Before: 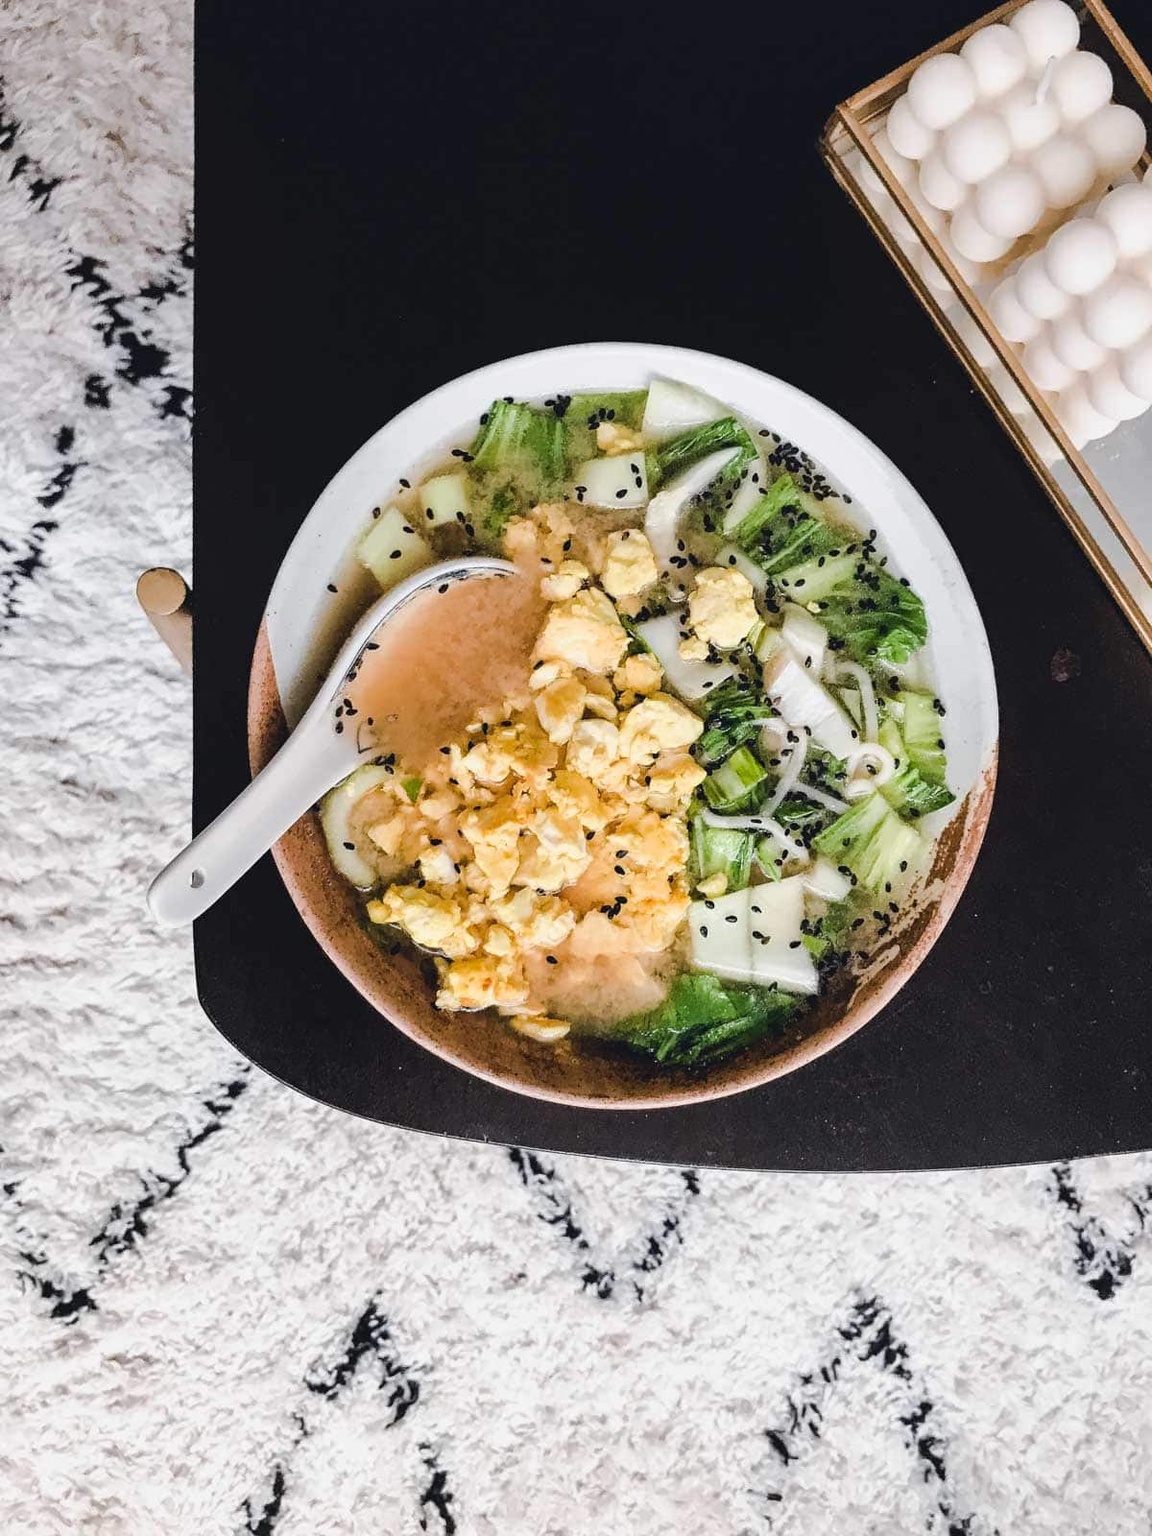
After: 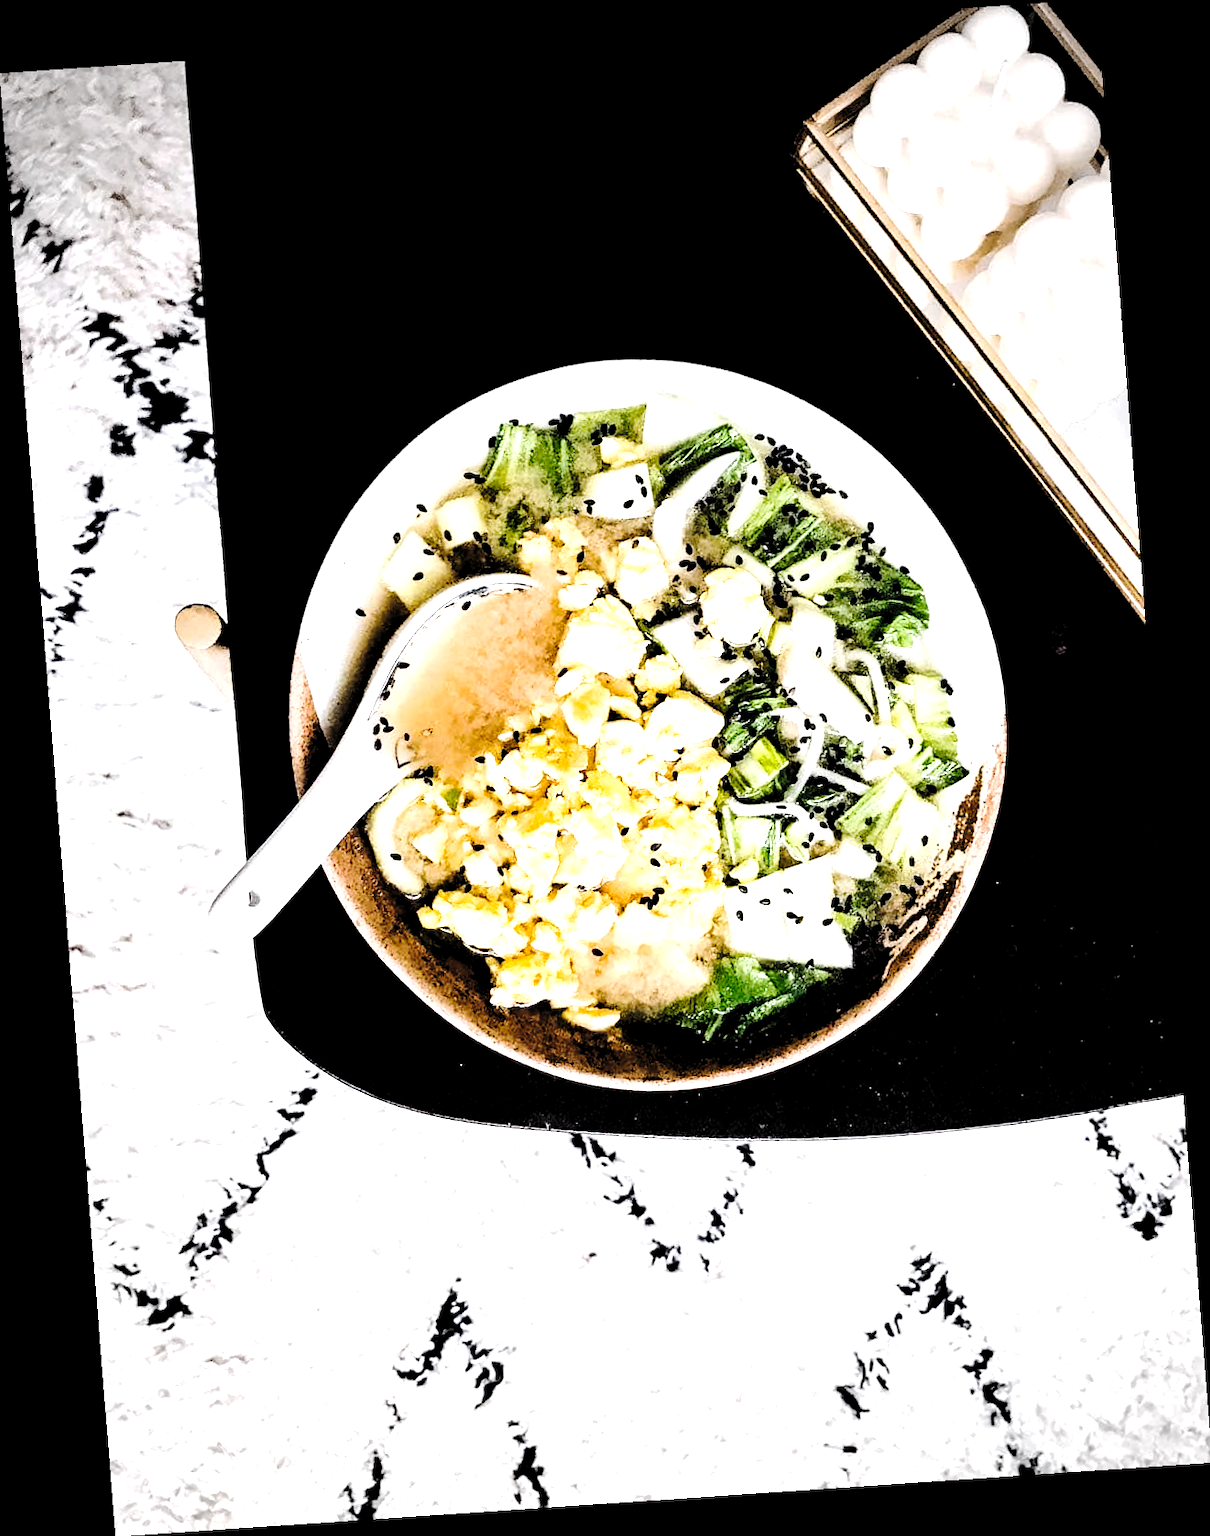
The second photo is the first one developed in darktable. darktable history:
tone curve: curves: ch0 [(0, 0) (0.003, 0.058) (0.011, 0.061) (0.025, 0.065) (0.044, 0.076) (0.069, 0.083) (0.1, 0.09) (0.136, 0.102) (0.177, 0.145) (0.224, 0.196) (0.277, 0.278) (0.335, 0.375) (0.399, 0.486) (0.468, 0.578) (0.543, 0.651) (0.623, 0.717) (0.709, 0.783) (0.801, 0.838) (0.898, 0.91) (1, 1)], preserve colors none
vignetting: fall-off radius 31.48%, brightness -0.472
tone equalizer: -8 EV -0.75 EV, -7 EV -0.7 EV, -6 EV -0.6 EV, -5 EV -0.4 EV, -3 EV 0.4 EV, -2 EV 0.6 EV, -1 EV 0.7 EV, +0 EV 0.75 EV, edges refinement/feathering 500, mask exposure compensation -1.57 EV, preserve details no
rotate and perspective: rotation -4.2°, shear 0.006, automatic cropping off
levels: levels [0.129, 0.519, 0.867]
